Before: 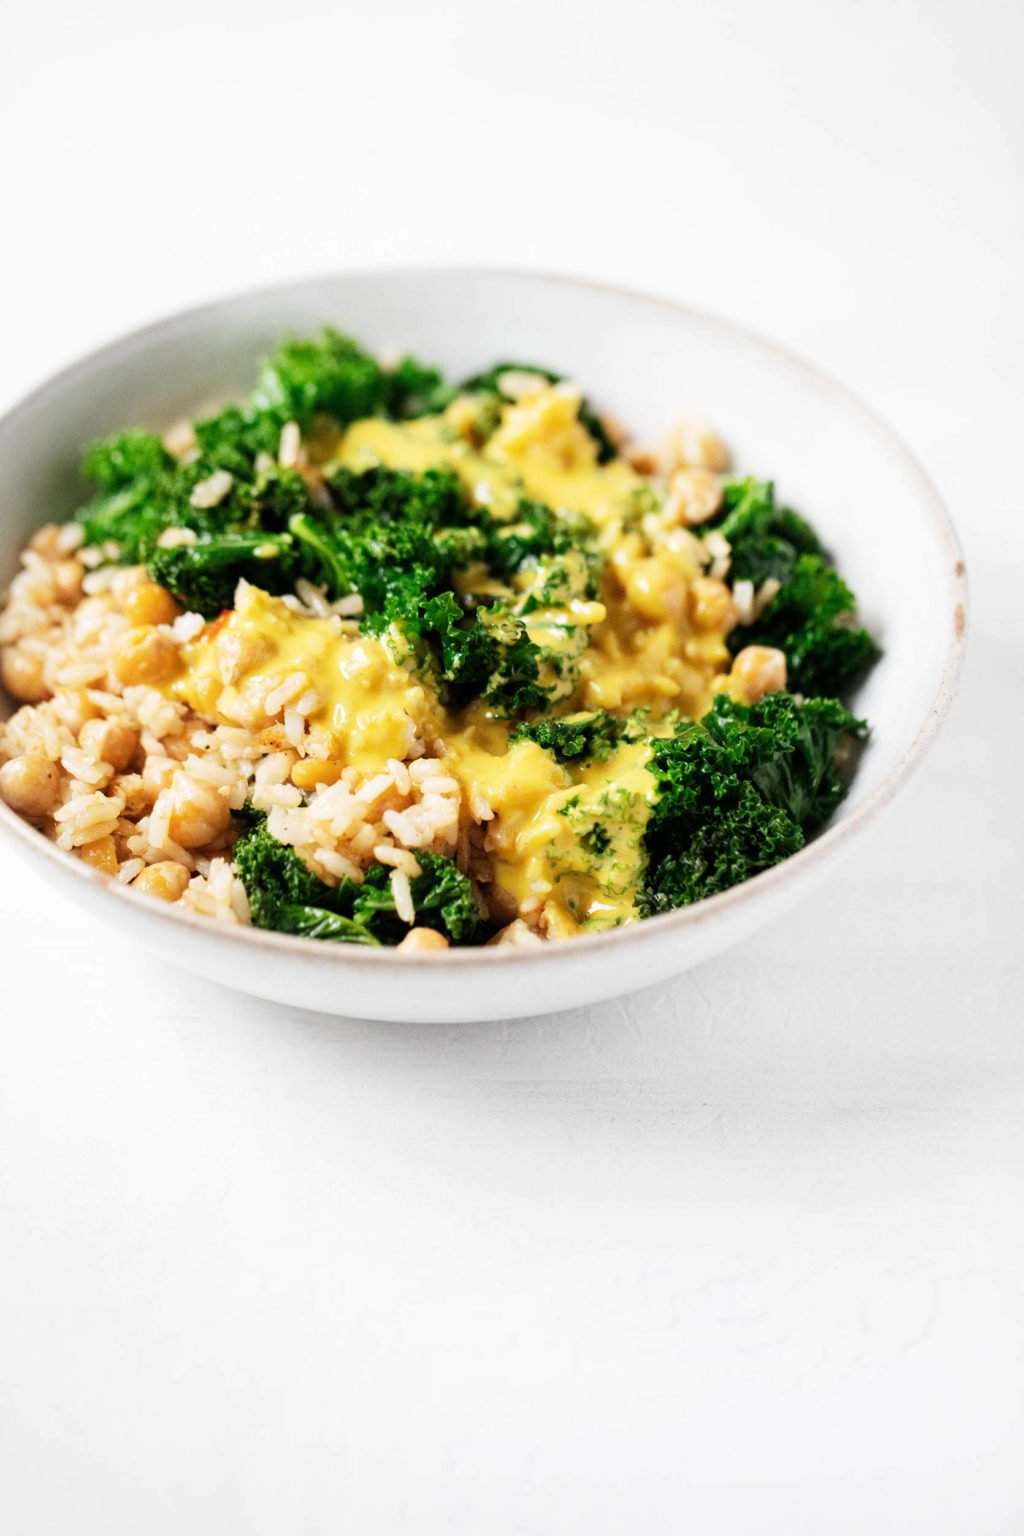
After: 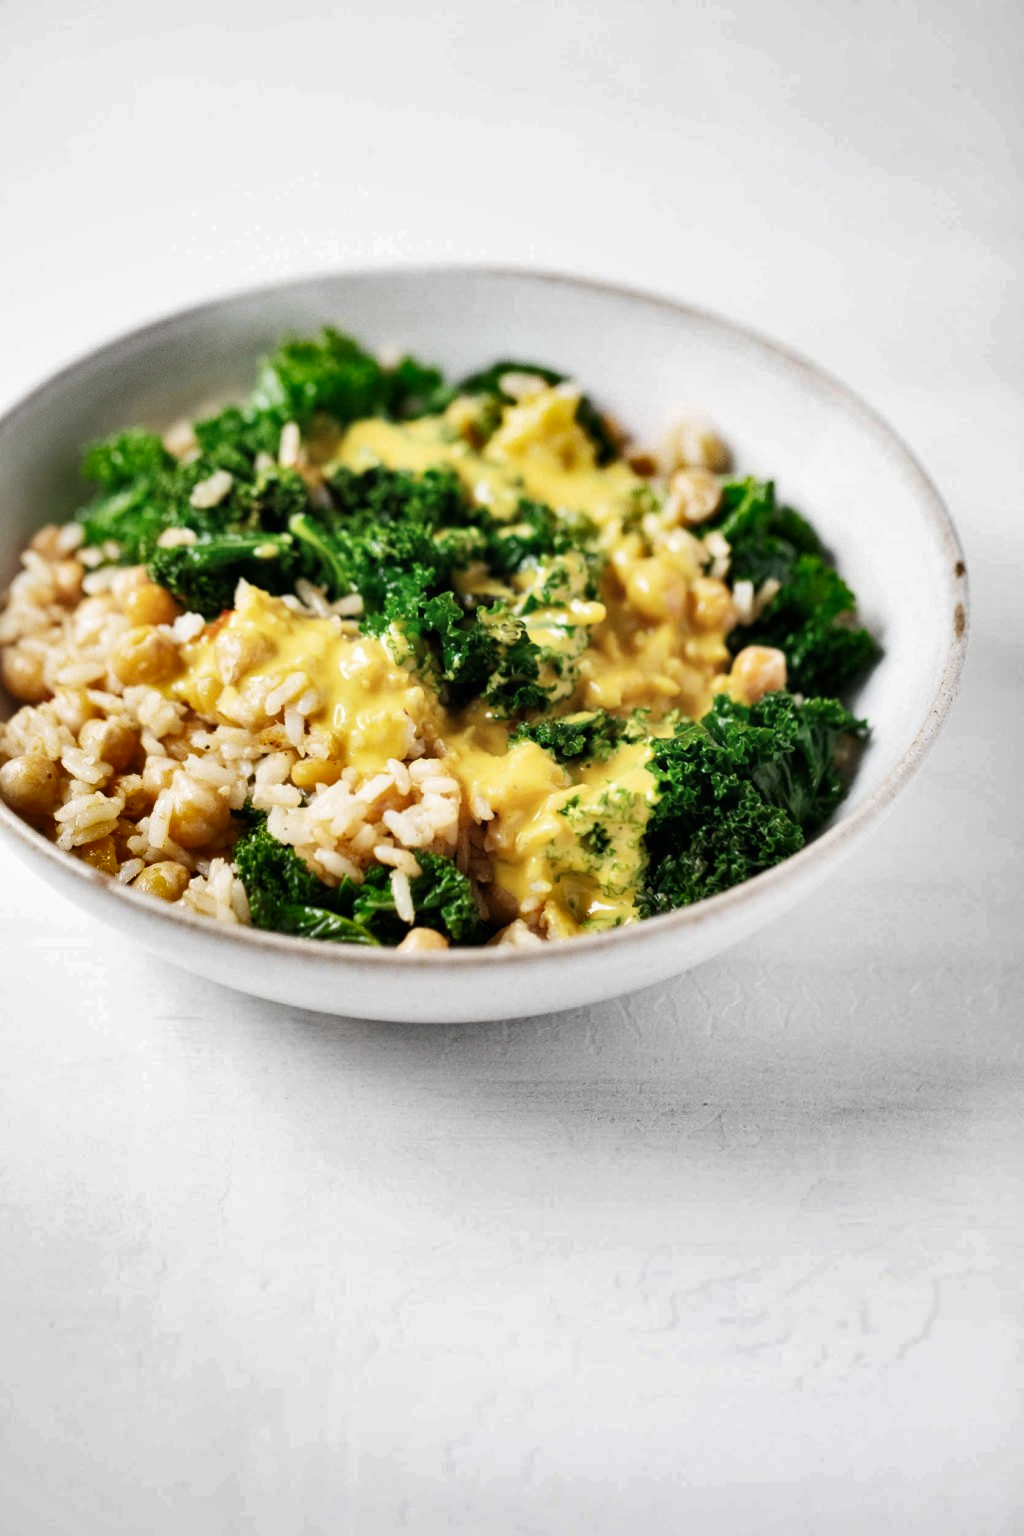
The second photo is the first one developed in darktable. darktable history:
shadows and highlights: white point adjustment 0.1, highlights -70, soften with gaussian
contrast brightness saturation: saturation -0.1
